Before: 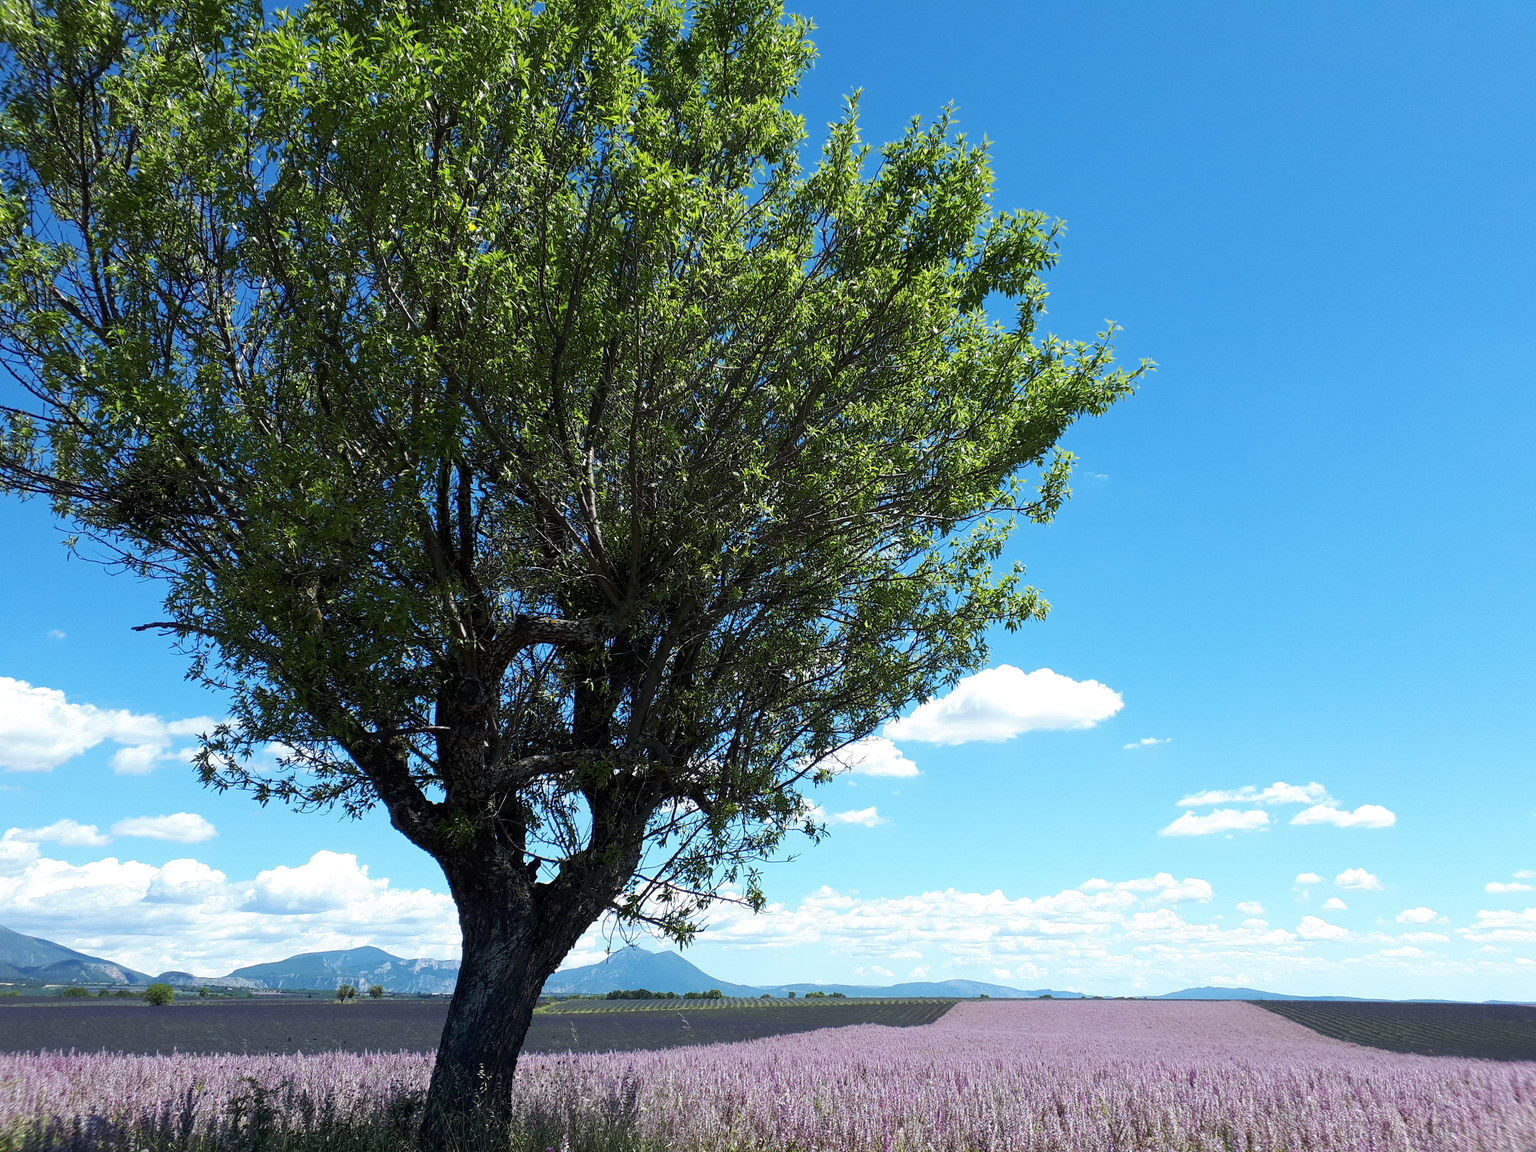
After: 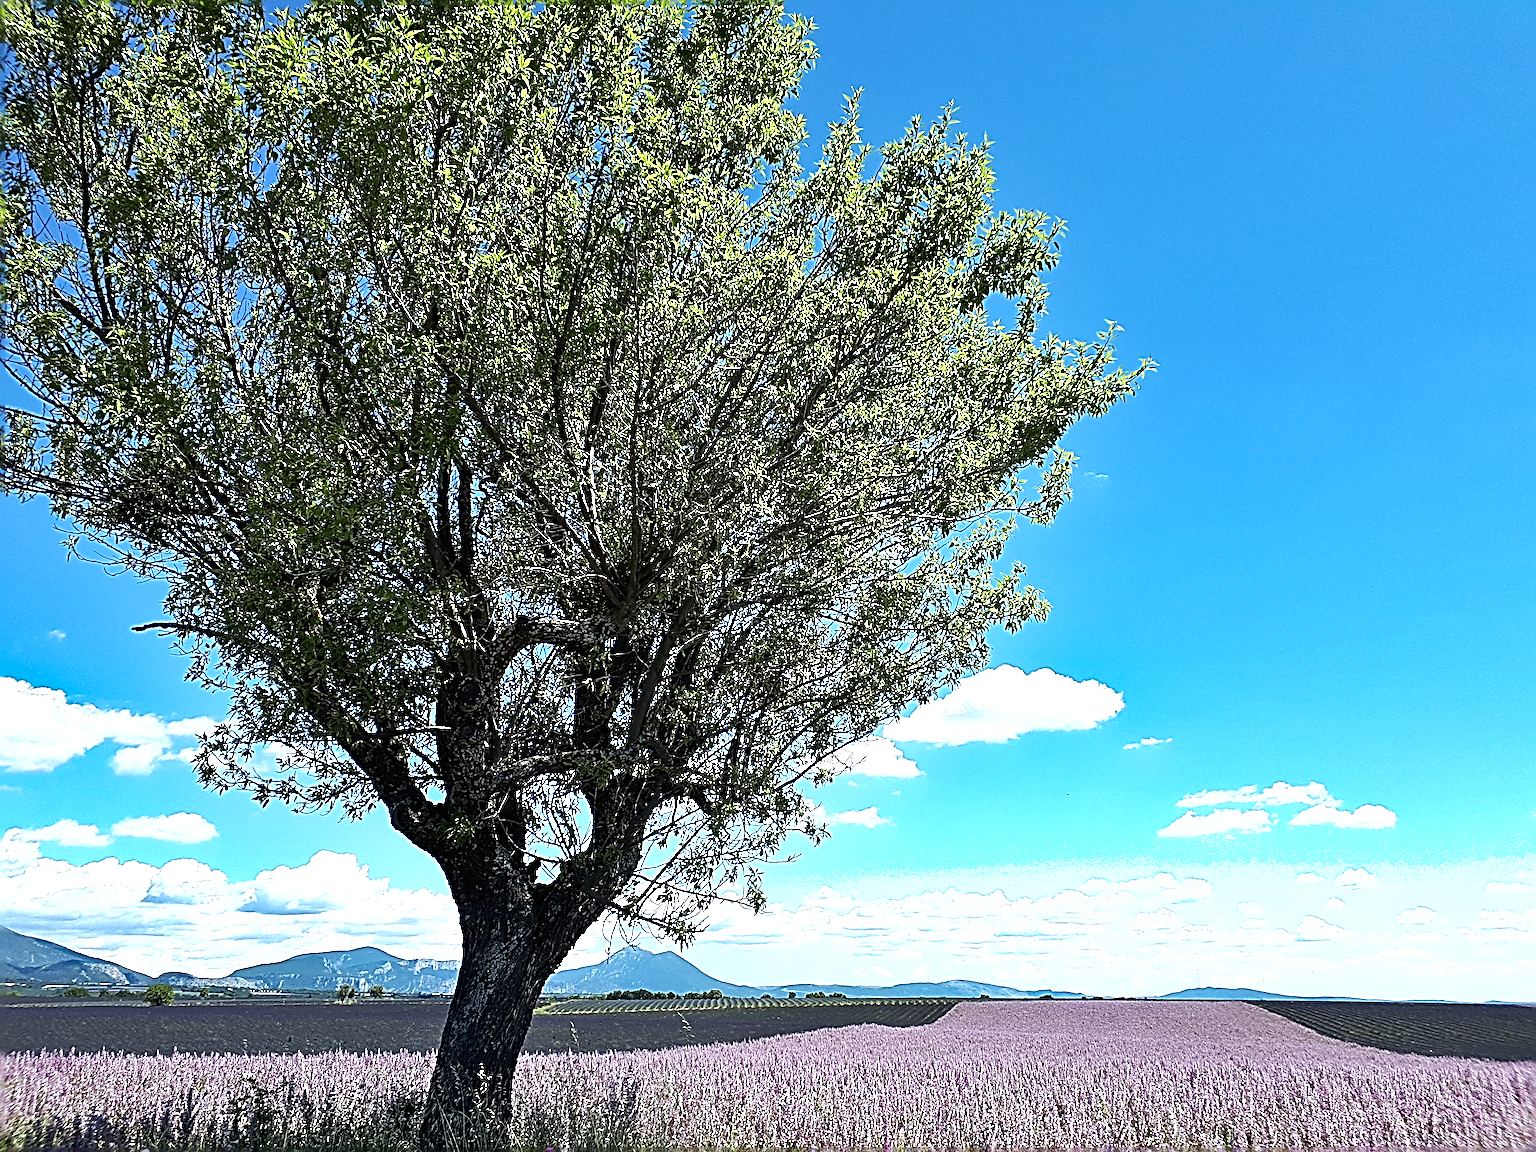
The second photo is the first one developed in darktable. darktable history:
shadows and highlights: soften with gaussian
sharpen: radius 4.001, amount 2
tone equalizer: -8 EV -0.417 EV, -7 EV -0.389 EV, -6 EV -0.333 EV, -5 EV -0.222 EV, -3 EV 0.222 EV, -2 EV 0.333 EV, -1 EV 0.389 EV, +0 EV 0.417 EV, edges refinement/feathering 500, mask exposure compensation -1.25 EV, preserve details no
